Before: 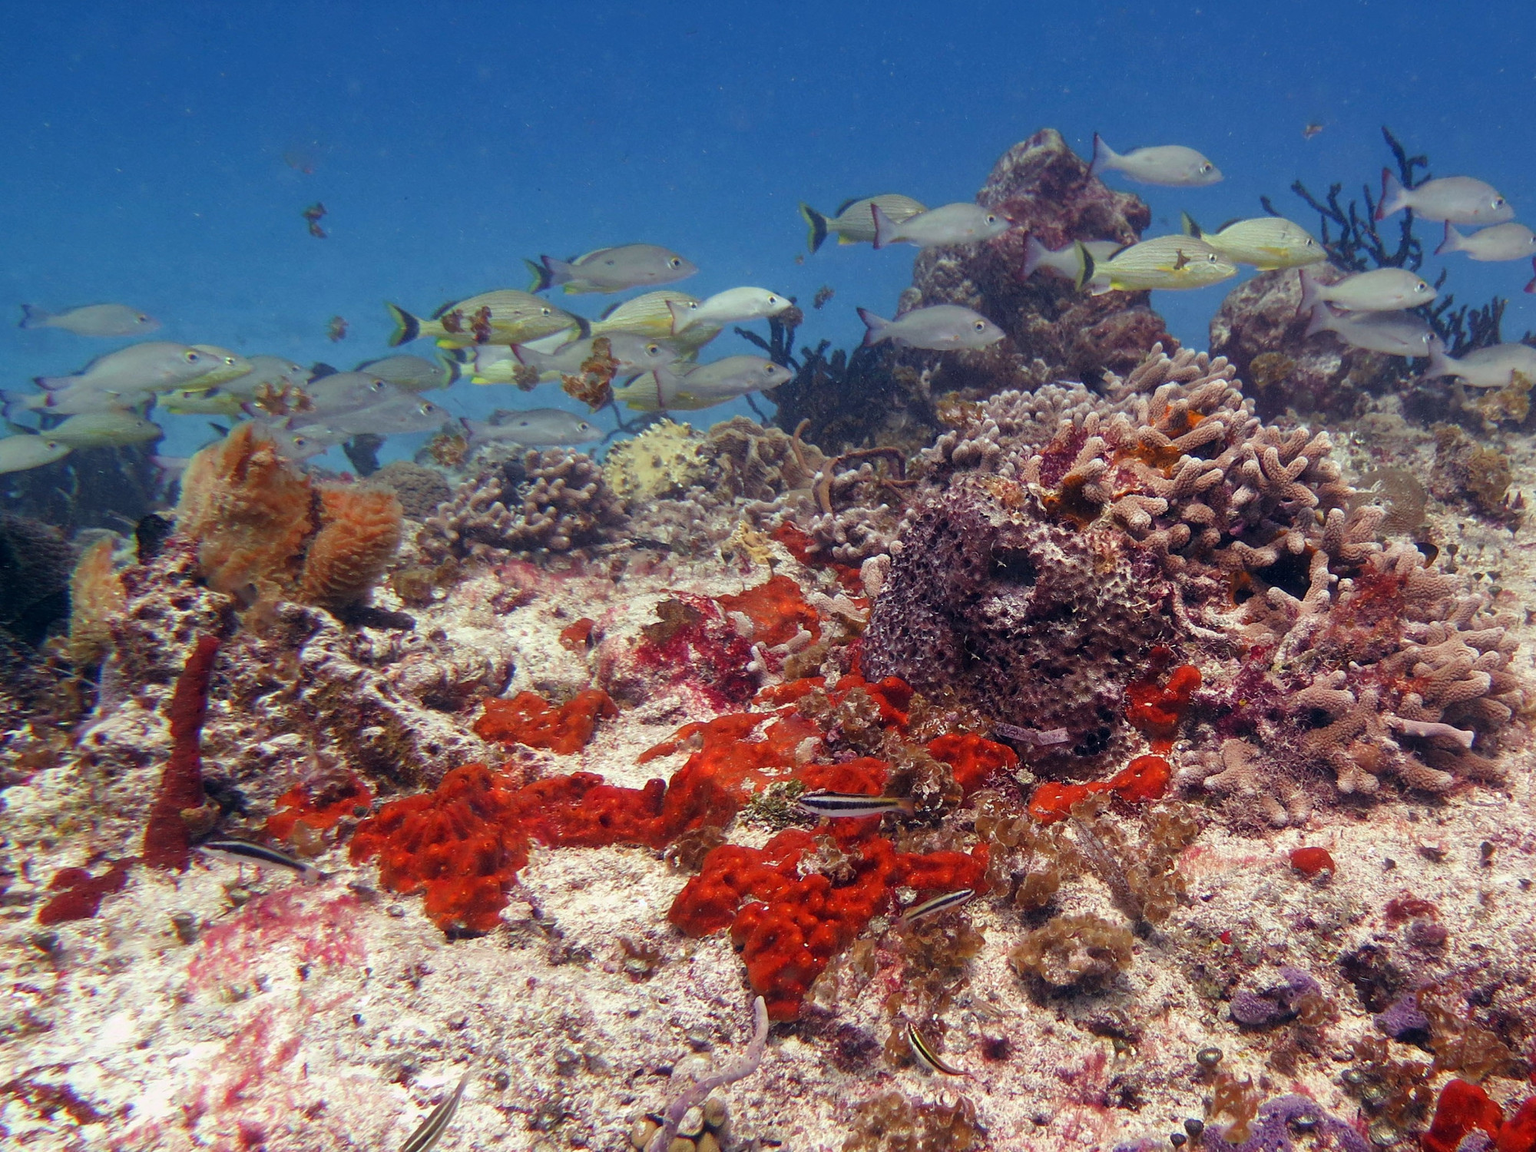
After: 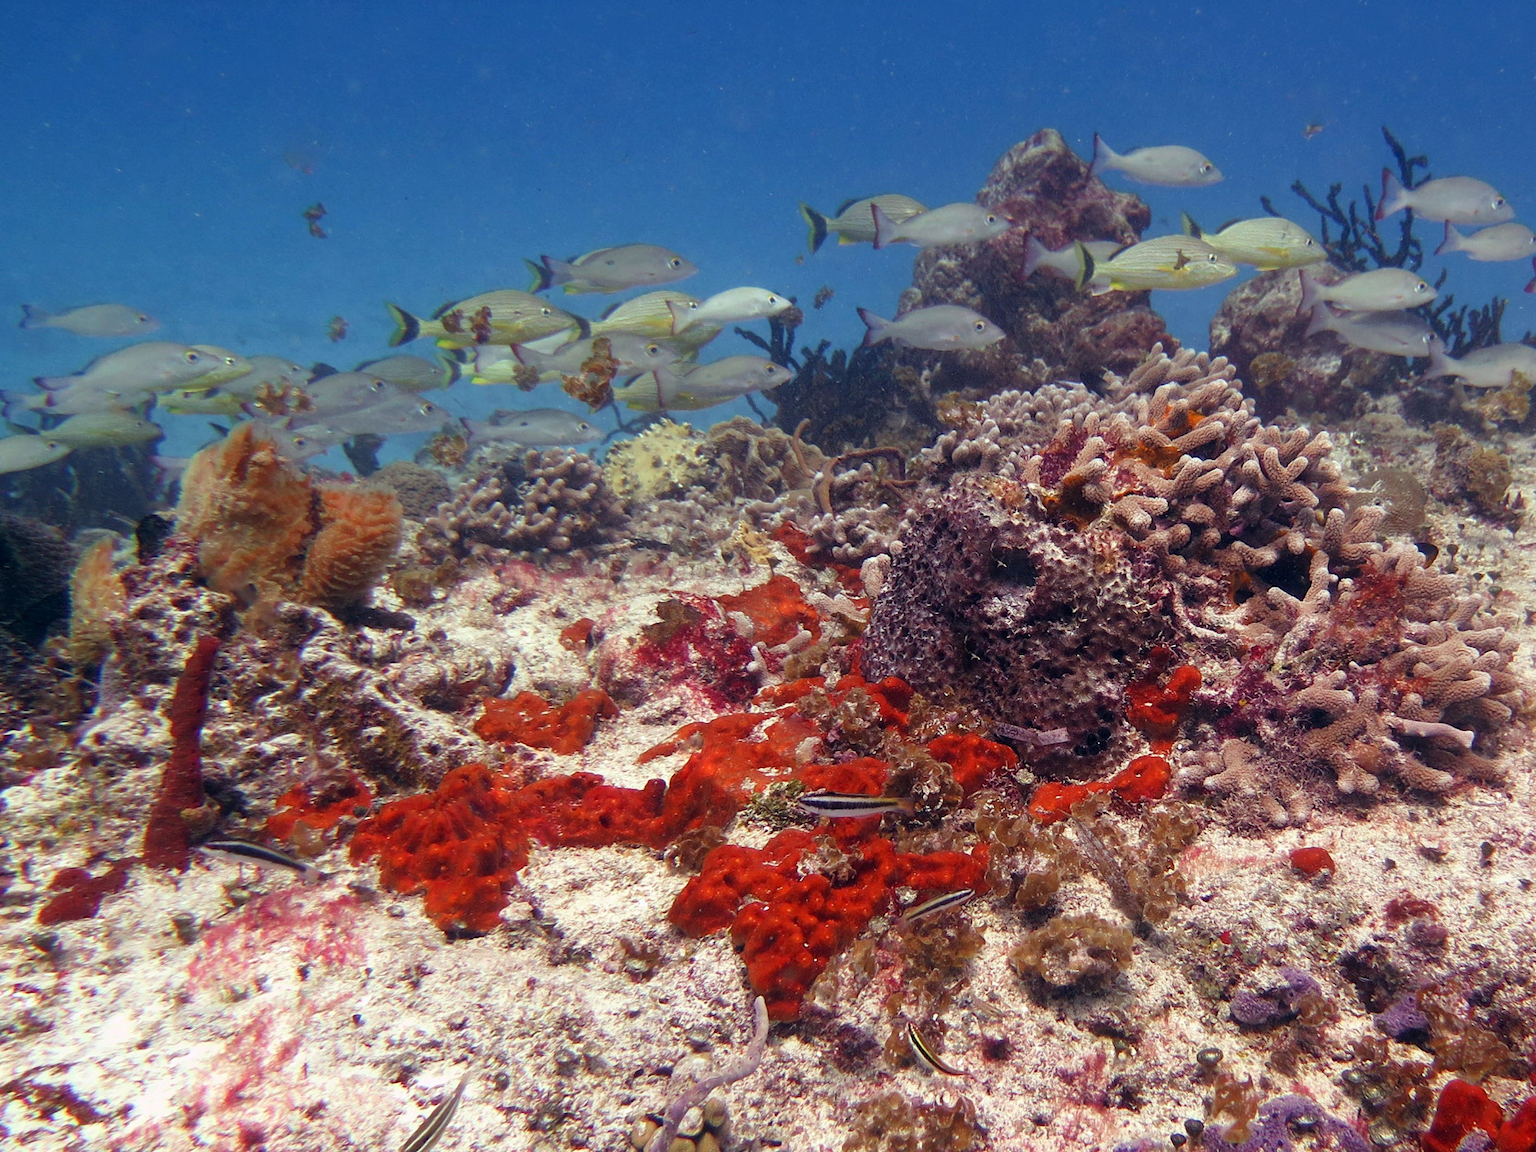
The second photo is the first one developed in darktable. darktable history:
shadows and highlights: shadows 0.068, highlights 40.21
